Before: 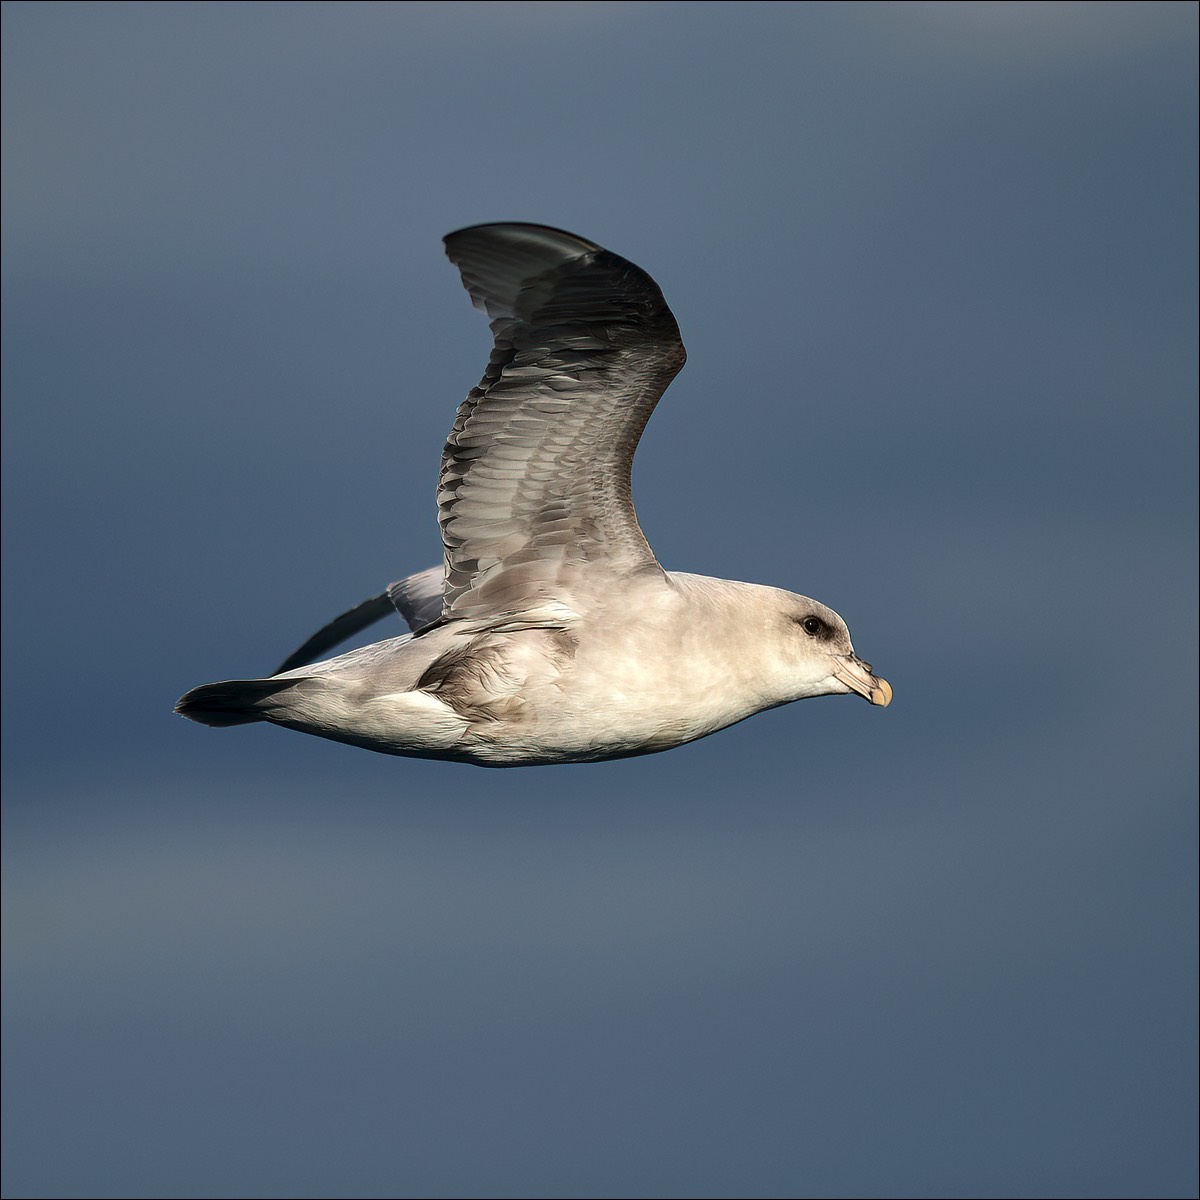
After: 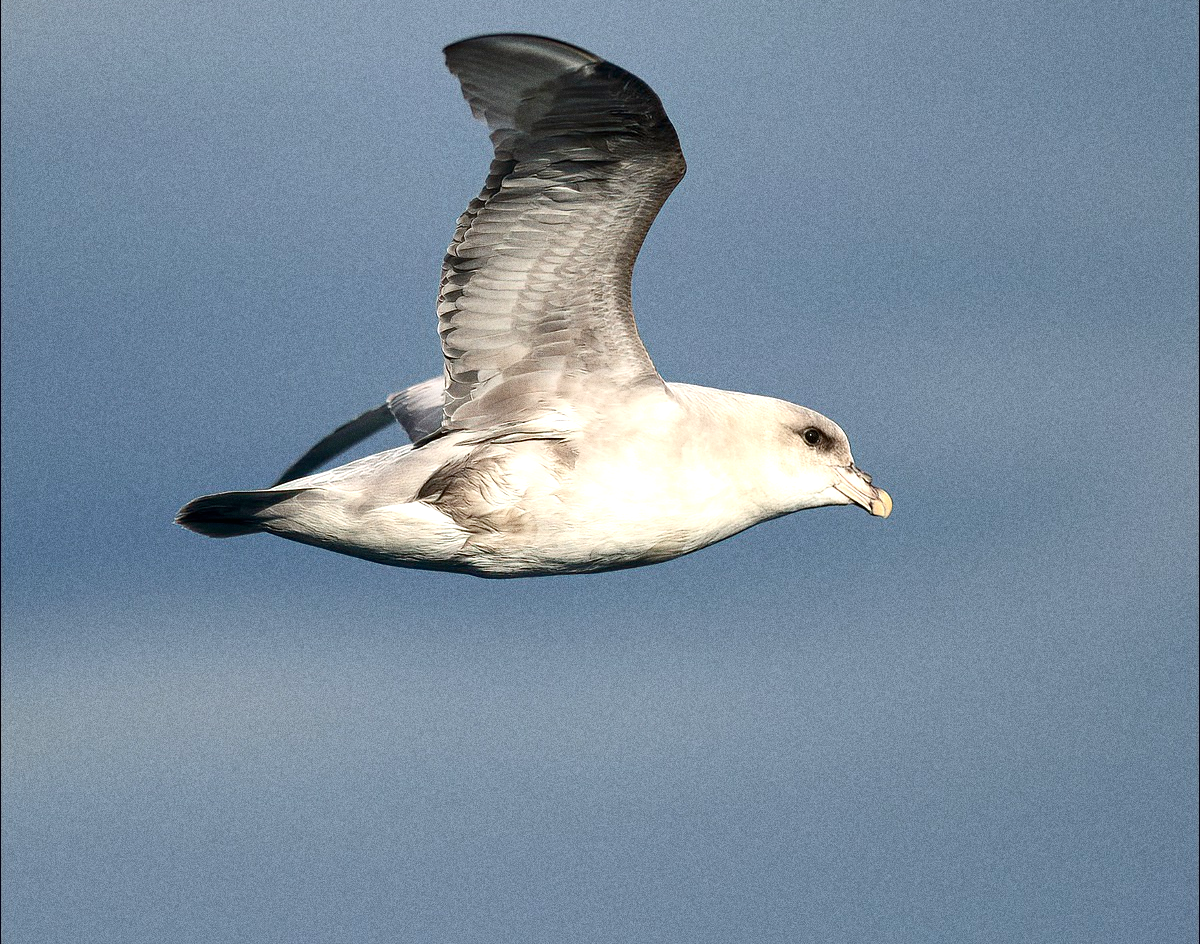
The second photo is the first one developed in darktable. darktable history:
grain: coarseness 0.09 ISO, strength 40%
exposure: black level correction 0, exposure 0.5 EV, compensate exposure bias true, compensate highlight preservation false
crop and rotate: top 15.774%, bottom 5.506%
contrast equalizer: y [[0.5 ×6], [0.5 ×6], [0.5, 0.5, 0.501, 0.545, 0.707, 0.863], [0 ×6], [0 ×6]]
